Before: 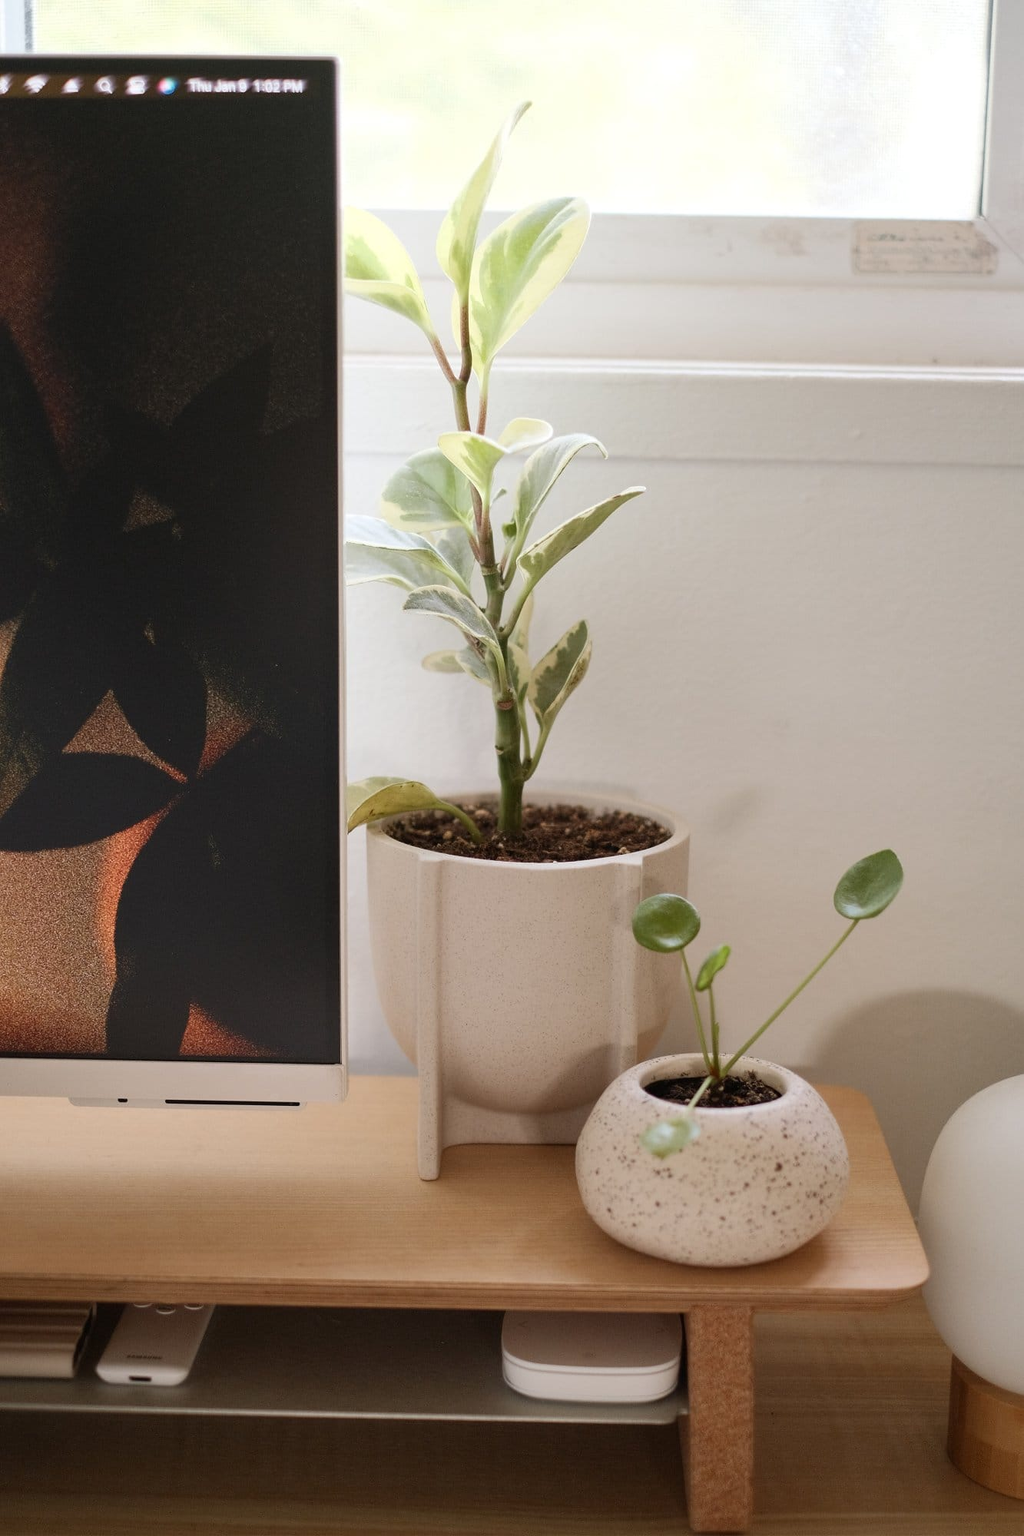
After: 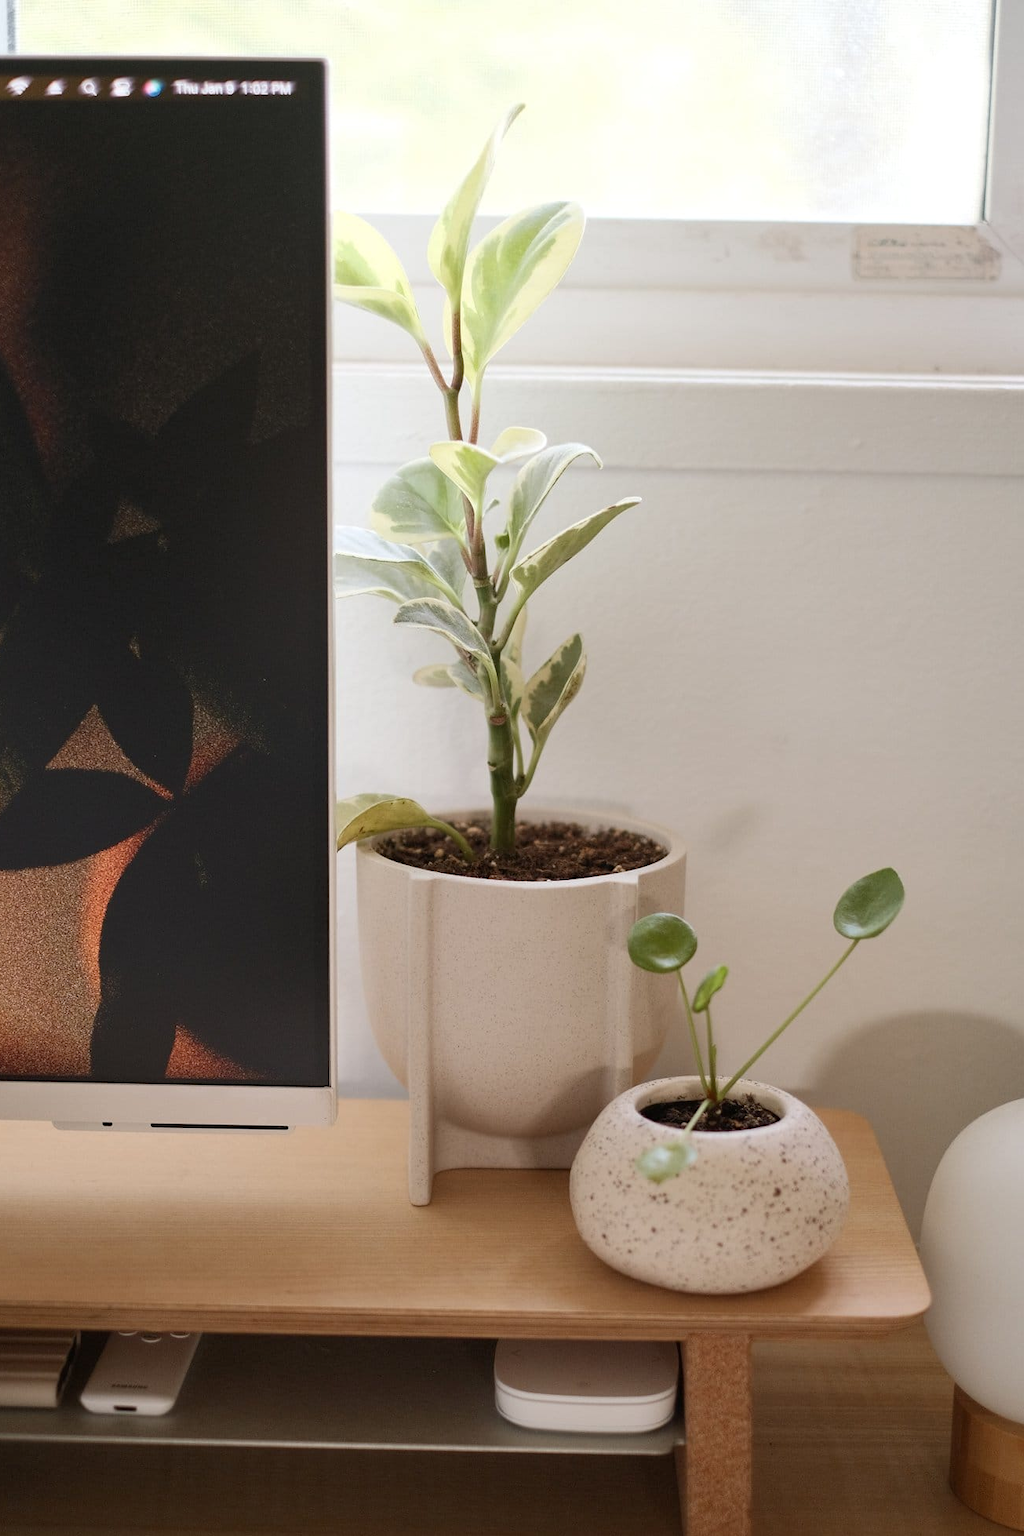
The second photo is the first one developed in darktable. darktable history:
crop: left 1.736%, right 0.269%, bottom 2.088%
tone equalizer: -7 EV 0.135 EV, edges refinement/feathering 500, mask exposure compensation -1.57 EV, preserve details no
